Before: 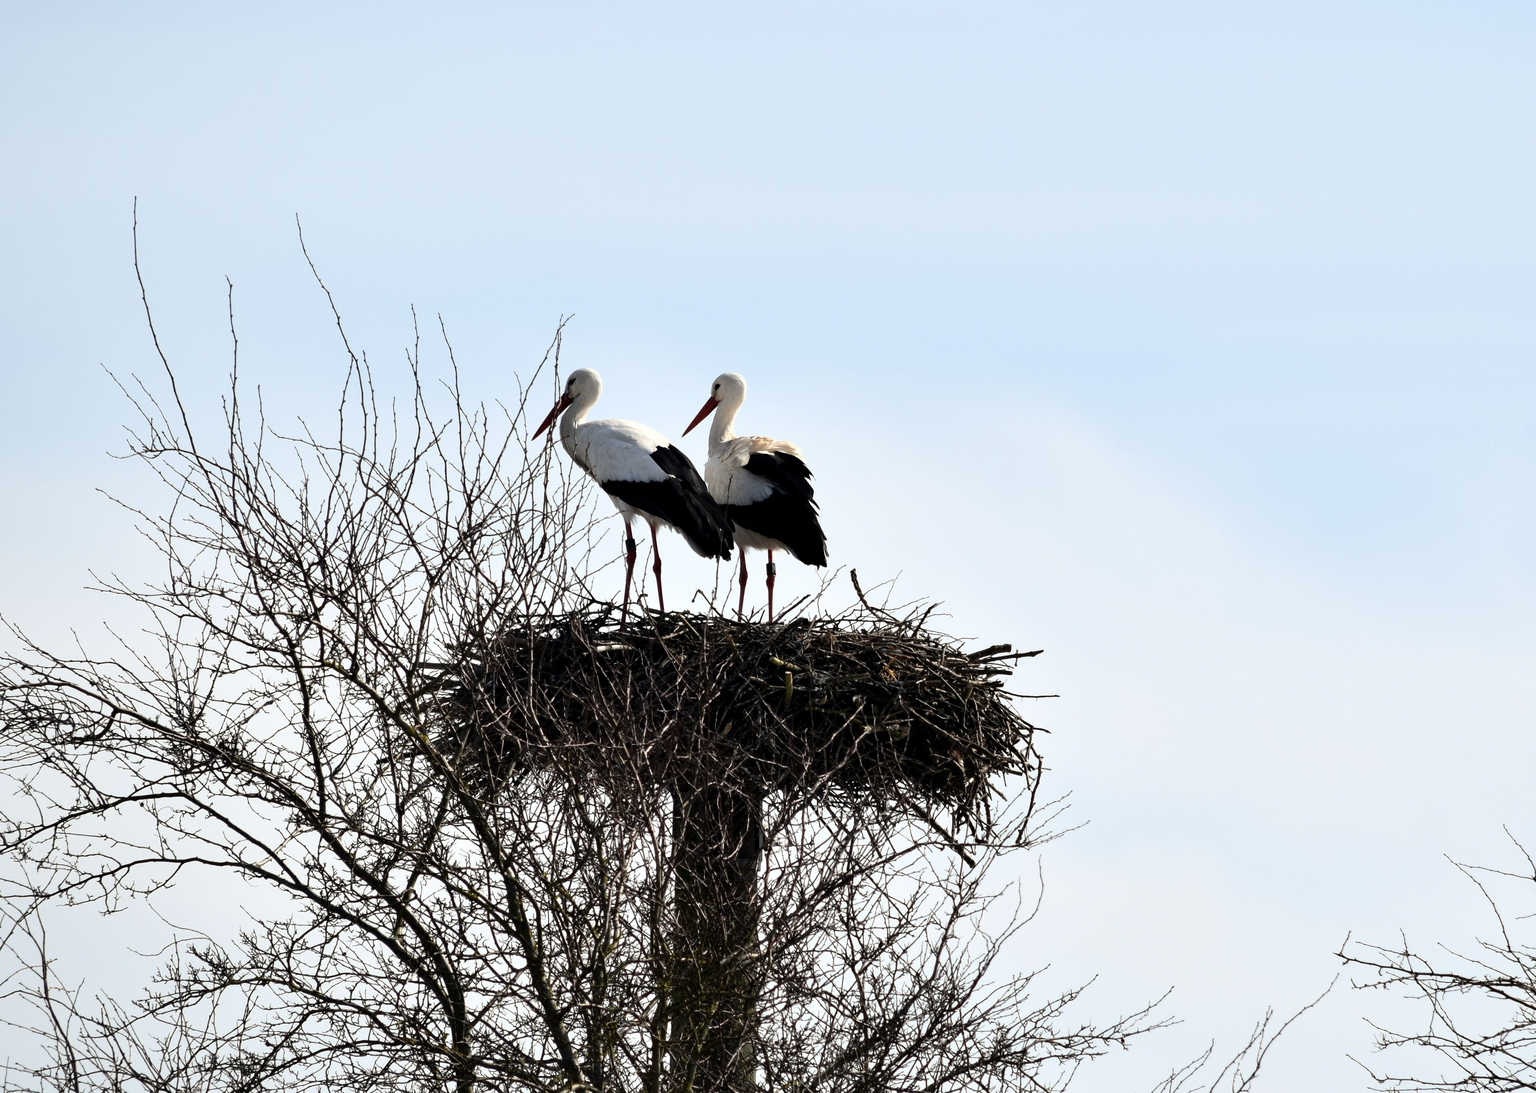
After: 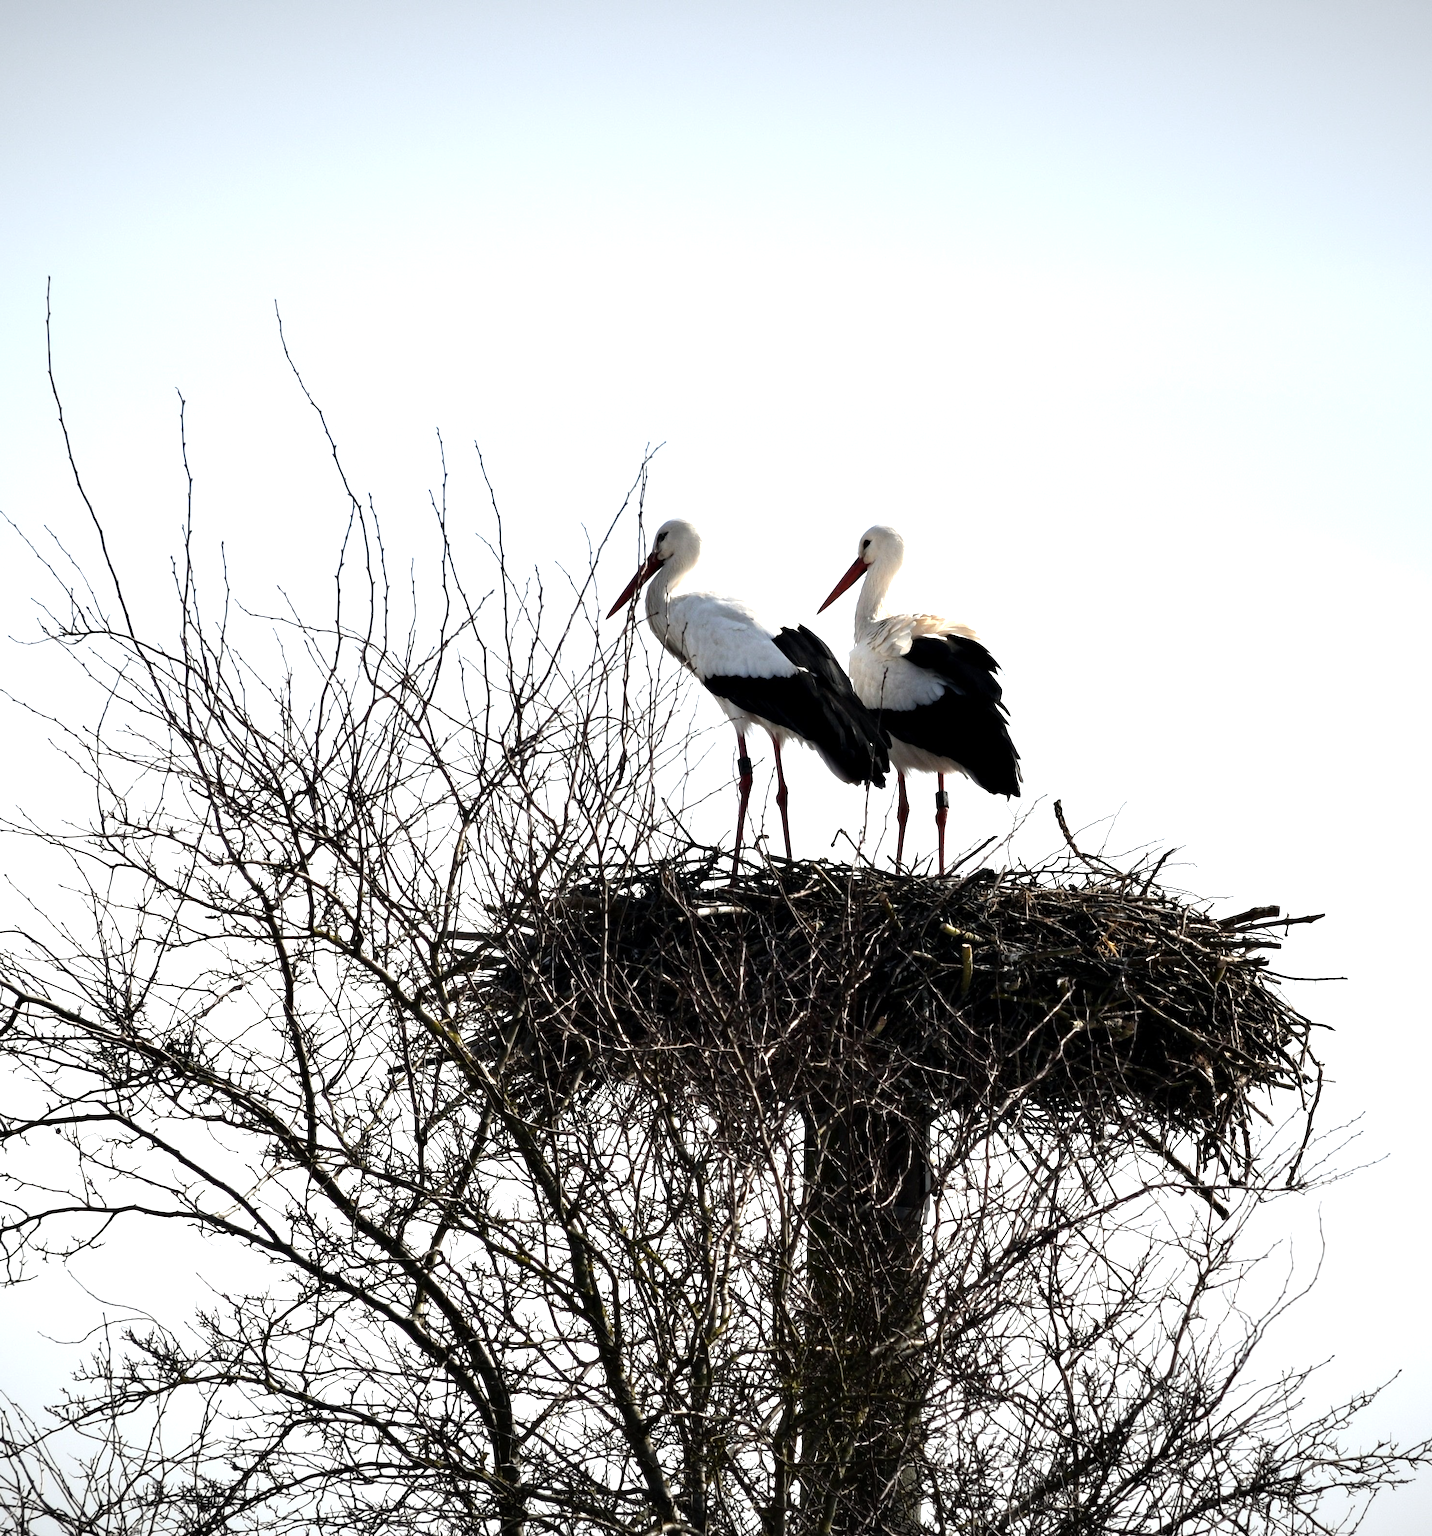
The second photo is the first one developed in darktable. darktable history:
exposure: exposure 0.256 EV, compensate highlight preservation false
vignetting: fall-off start 97.58%, fall-off radius 100.95%, brightness -0.52, saturation -0.507, center (-0.077, 0.07), width/height ratio 1.365
tone equalizer: -8 EV -0.382 EV, -7 EV -0.391 EV, -6 EV -0.3 EV, -5 EV -0.231 EV, -3 EV 0.243 EV, -2 EV 0.349 EV, -1 EV 0.384 EV, +0 EV 0.424 EV
crop and rotate: left 6.574%, right 27.047%
